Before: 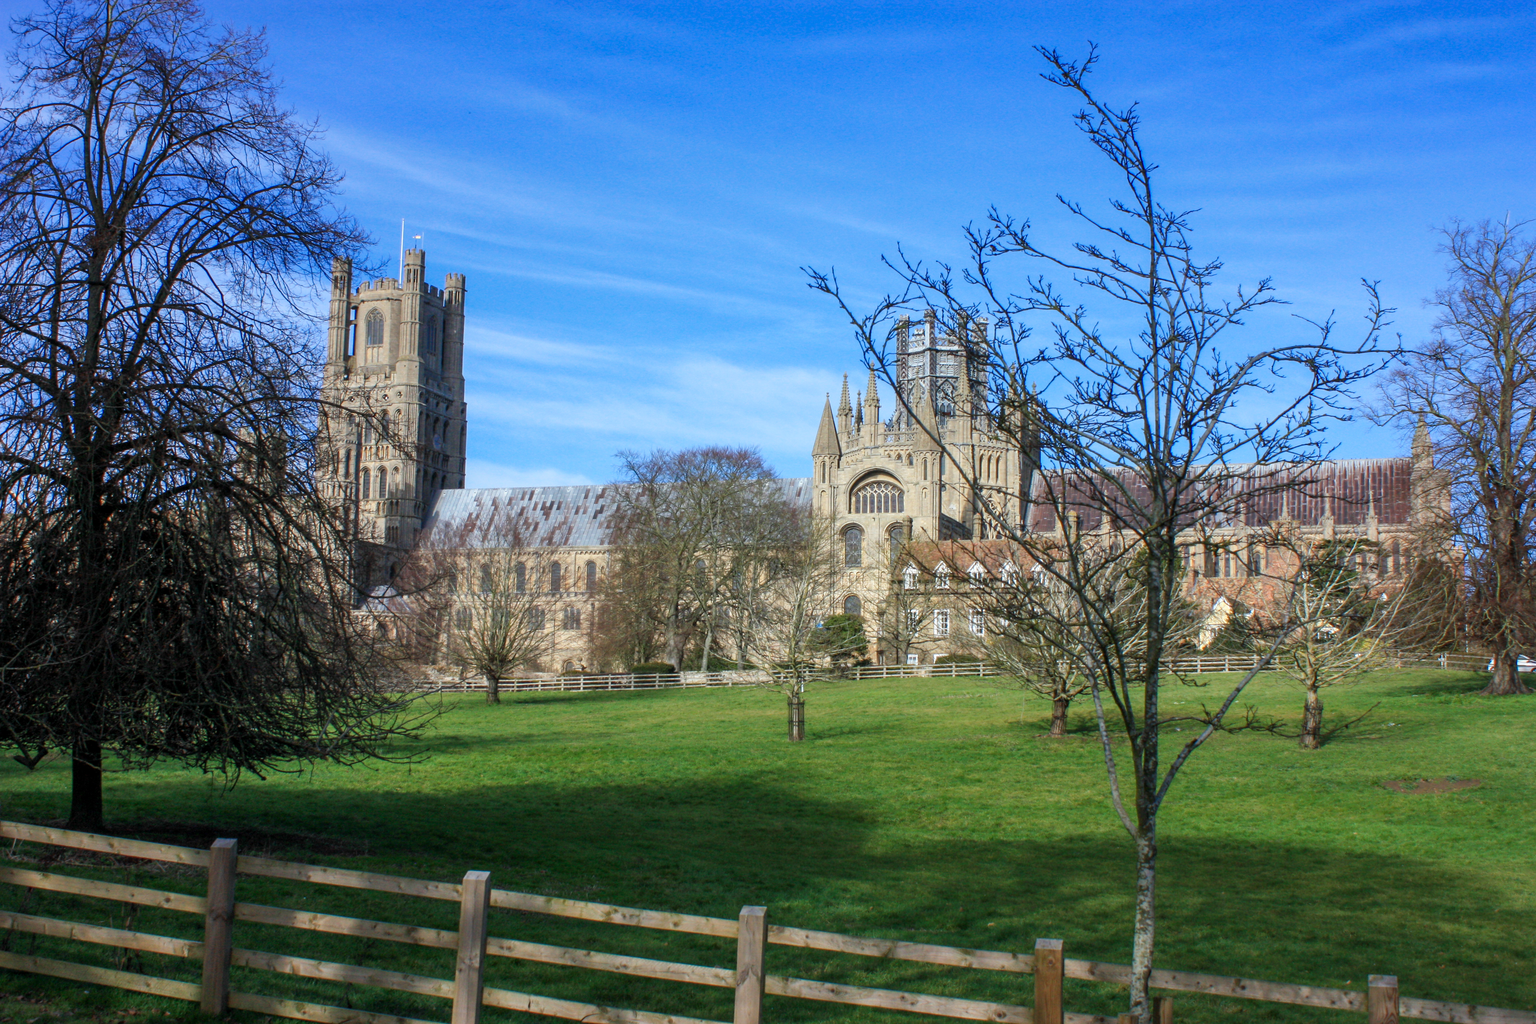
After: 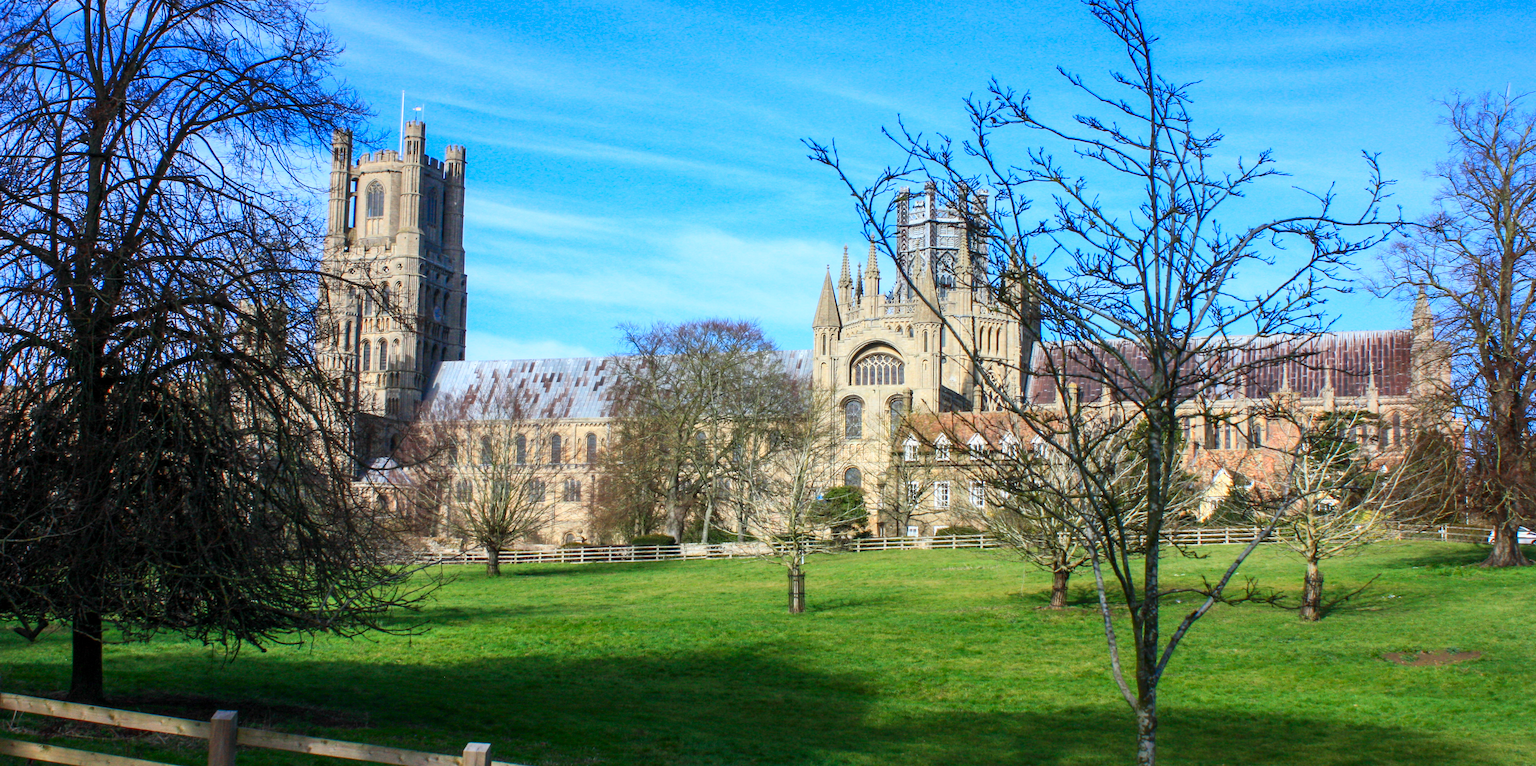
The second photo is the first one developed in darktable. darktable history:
crop and rotate: top 12.548%, bottom 12.561%
contrast brightness saturation: contrast 0.228, brightness 0.102, saturation 0.292
